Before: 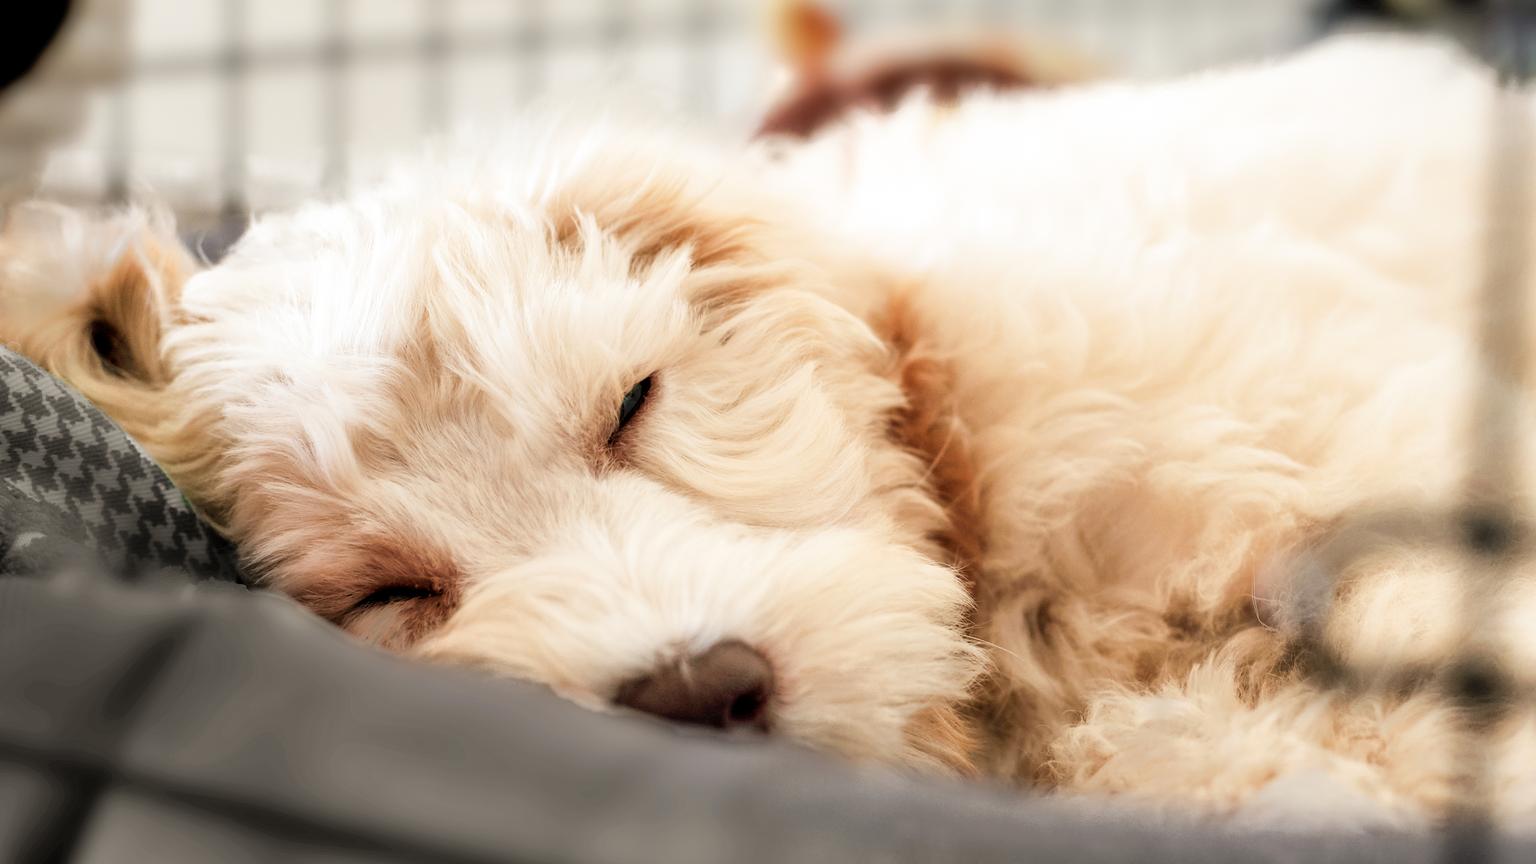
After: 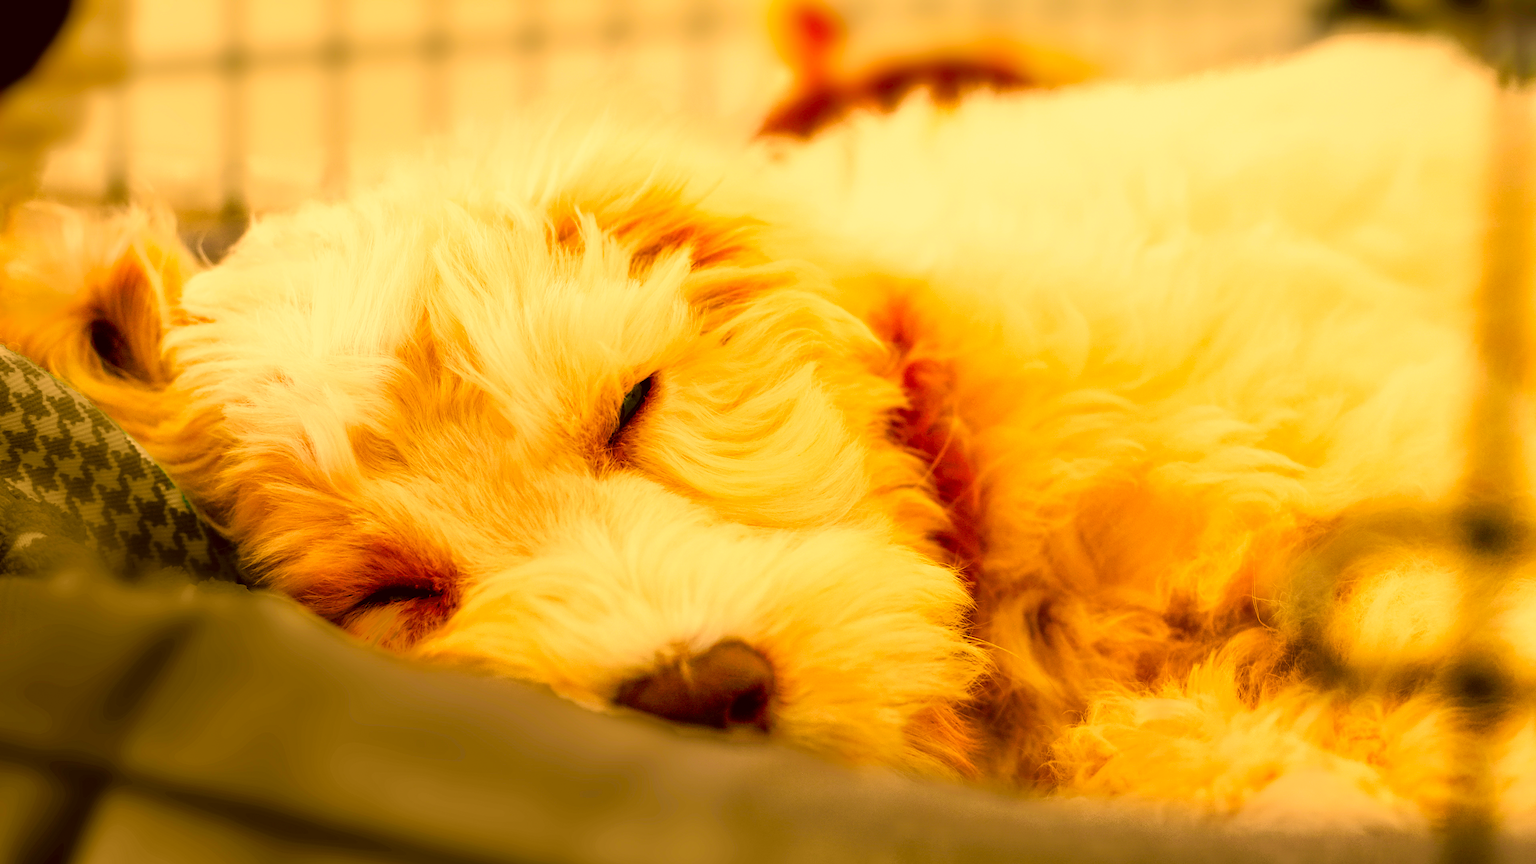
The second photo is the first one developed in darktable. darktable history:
color correction: highlights a* 10.75, highlights b* 30.44, shadows a* 2.58, shadows b* 17.41, saturation 1.76
